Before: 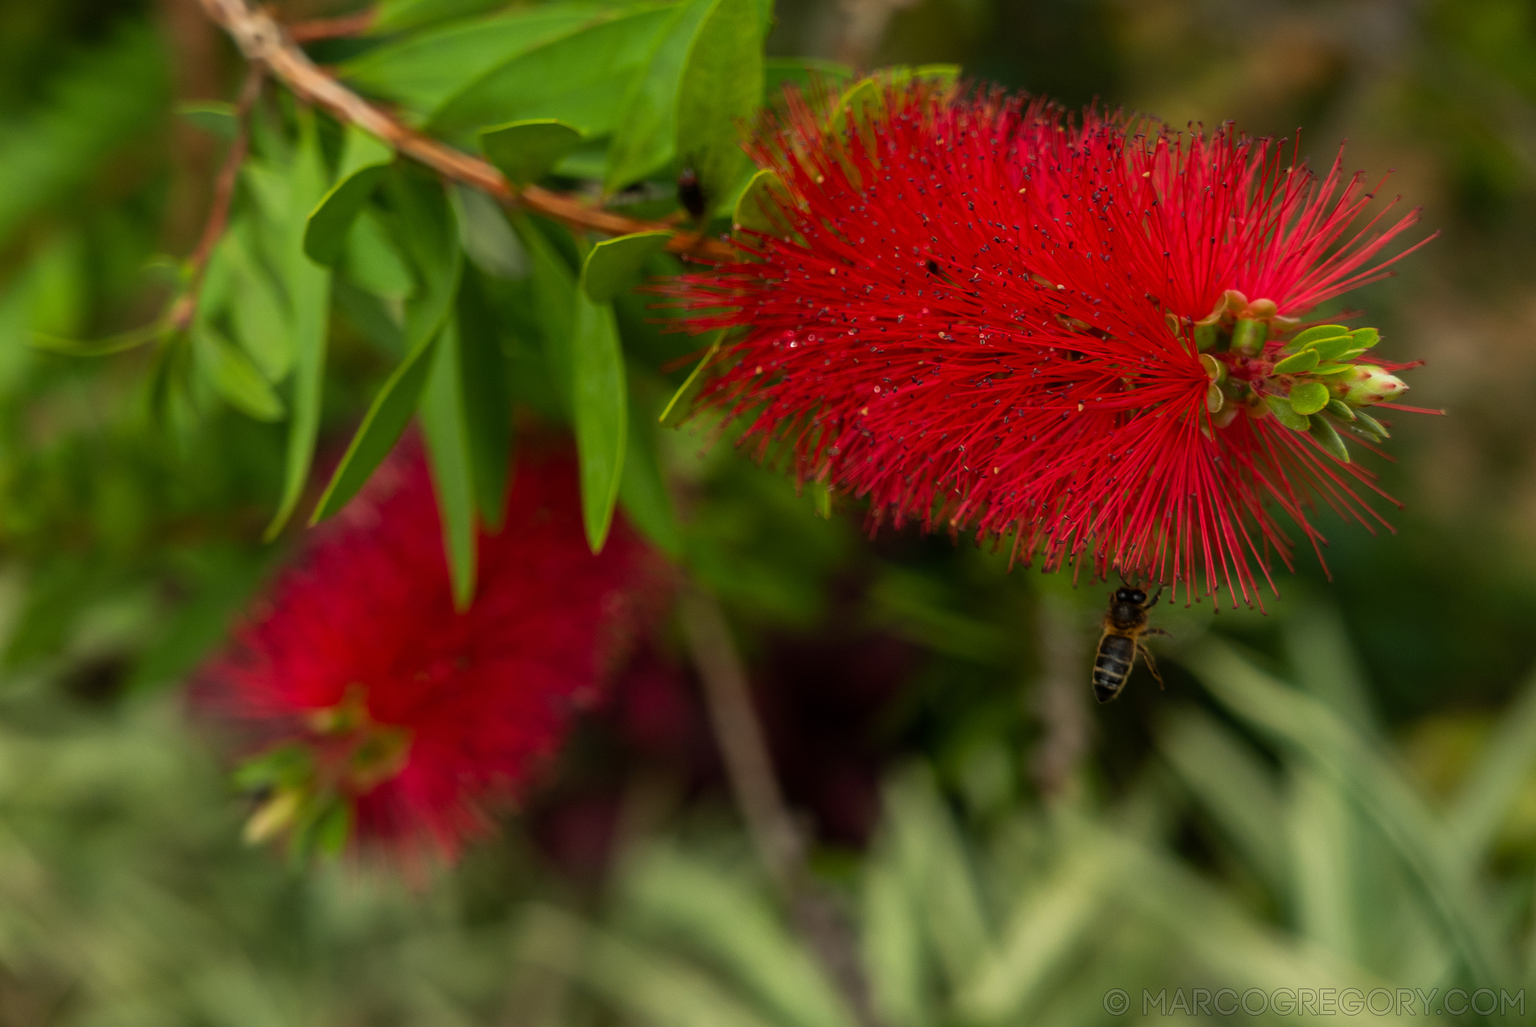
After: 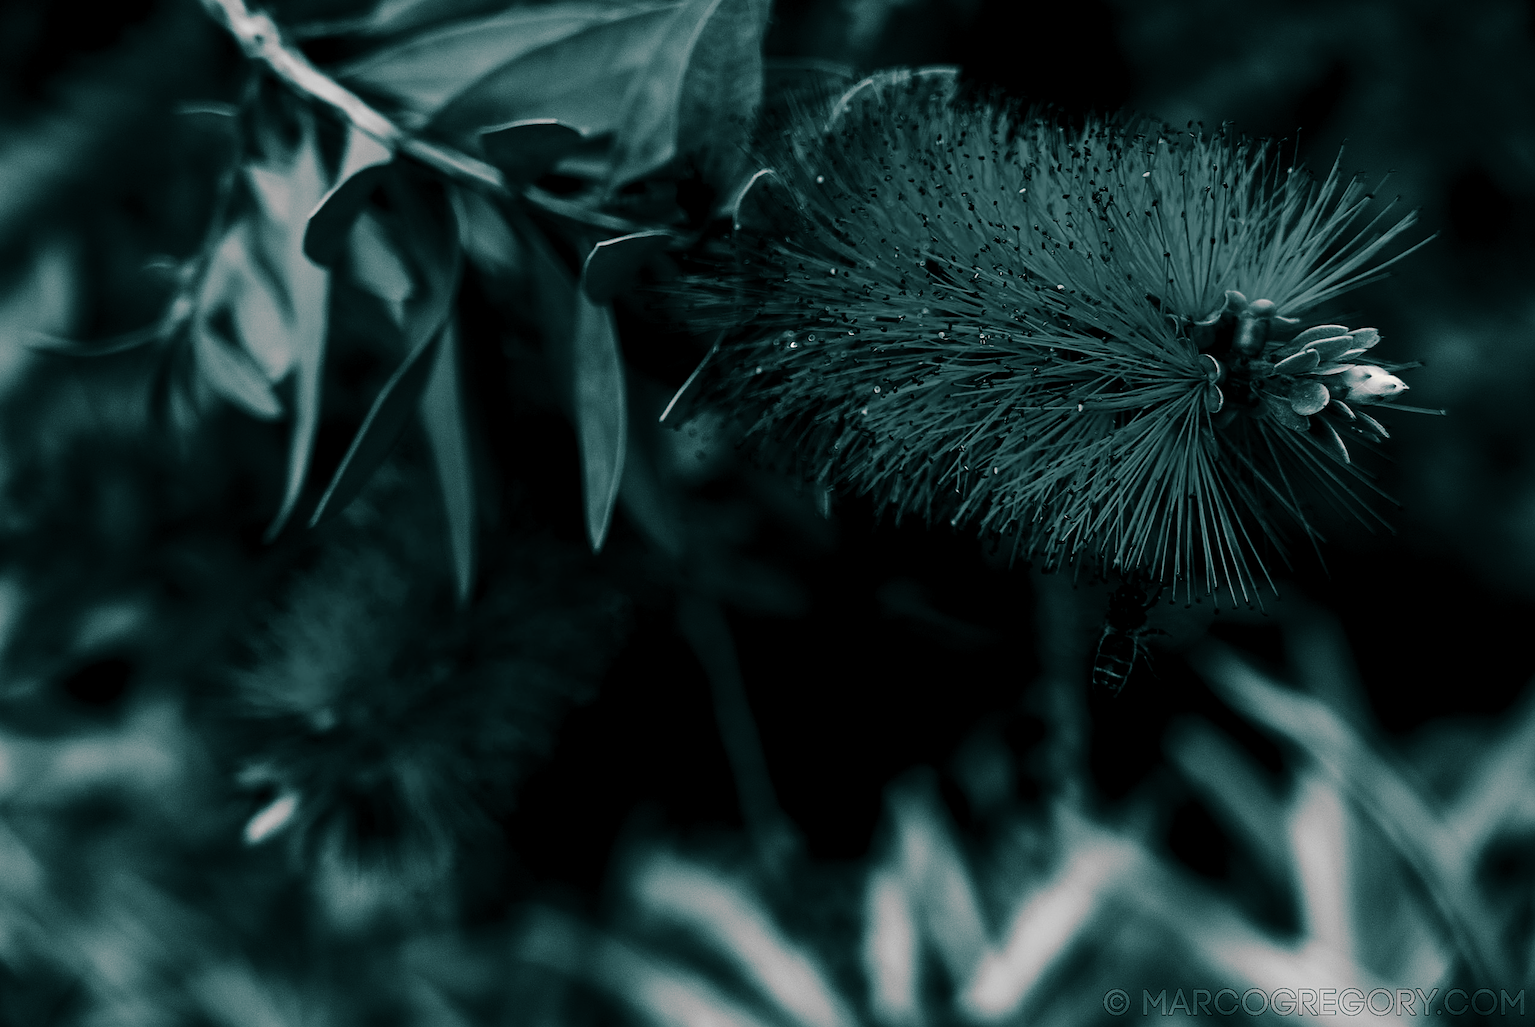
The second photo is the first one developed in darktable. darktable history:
sharpen: on, module defaults
tone curve: curves: ch0 [(0, 0) (0.003, 0.007) (0.011, 0.009) (0.025, 0.014) (0.044, 0.022) (0.069, 0.029) (0.1, 0.037) (0.136, 0.052) (0.177, 0.083) (0.224, 0.121) (0.277, 0.177) (0.335, 0.258) (0.399, 0.351) (0.468, 0.454) (0.543, 0.557) (0.623, 0.654) (0.709, 0.744) (0.801, 0.825) (0.898, 0.909) (1, 1)], preserve colors none
contrast brightness saturation: contrast 0.19, brightness -0.24, saturation 0.11
white balance: red 1.127, blue 0.943
split-toning: shadows › hue 186.43°, highlights › hue 49.29°, compress 30.29%
rgb levels: levels [[0.029, 0.461, 0.922], [0, 0.5, 1], [0, 0.5, 1]]
monochrome: on, module defaults
haze removal: strength -0.05
